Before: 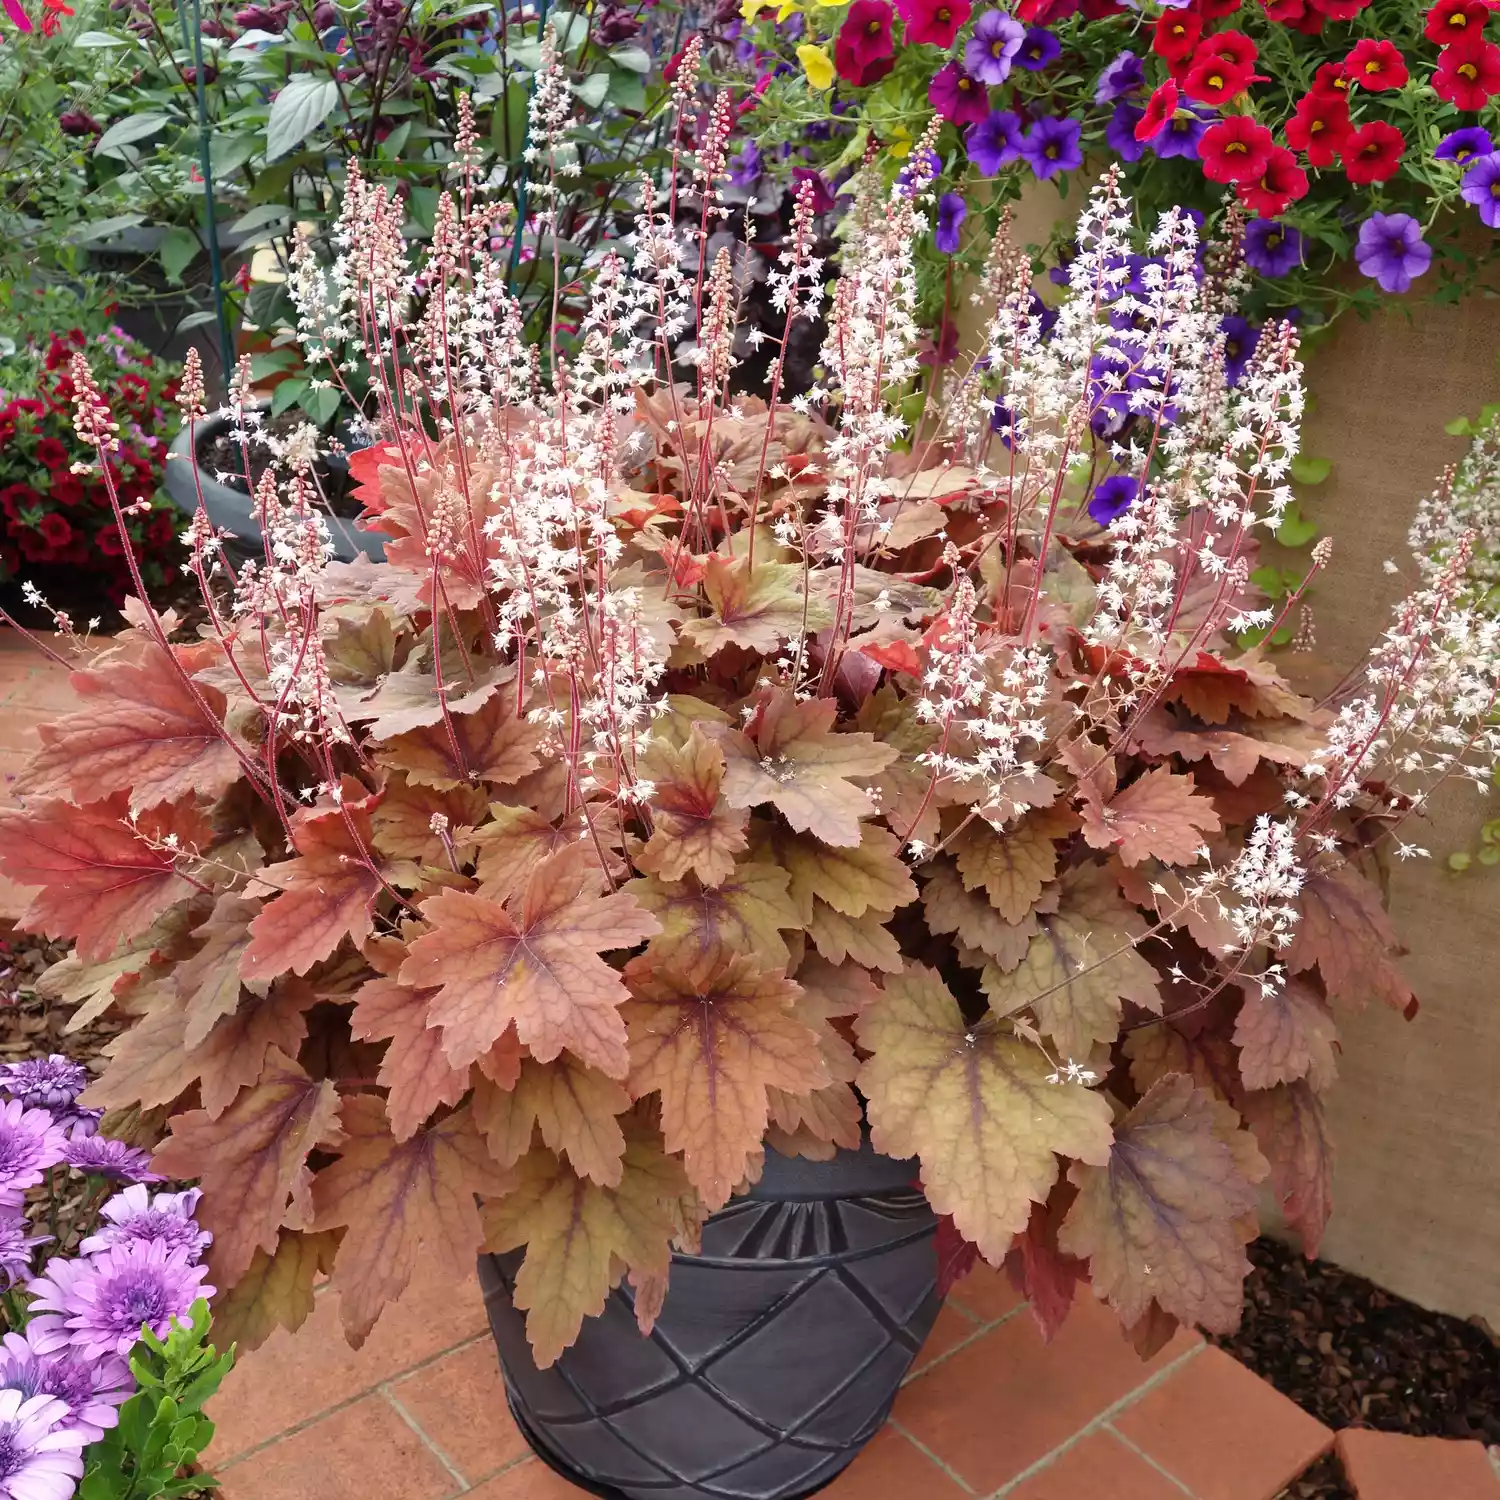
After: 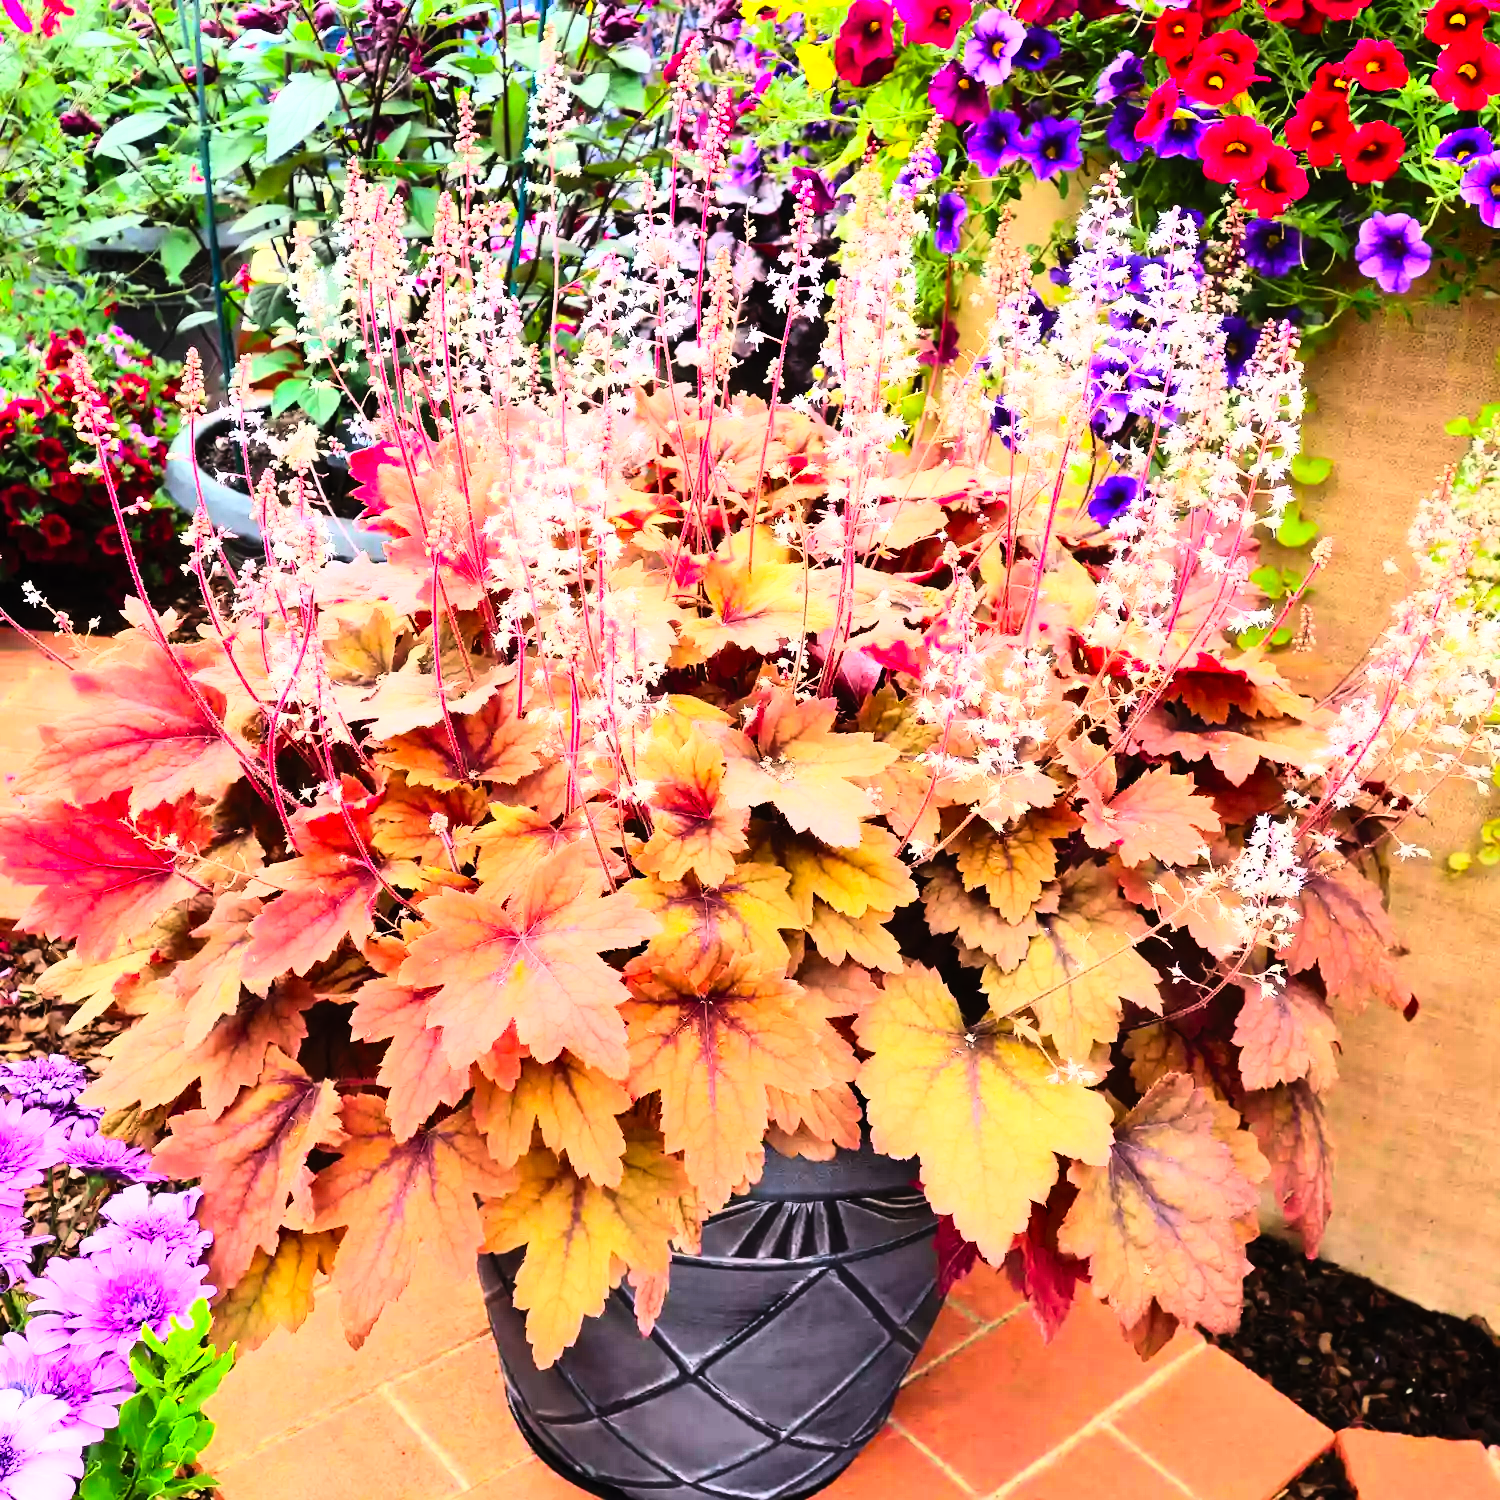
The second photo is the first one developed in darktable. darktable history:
contrast brightness saturation: contrast 0.2, brightness 0.2, saturation 0.8
rgb curve: curves: ch0 [(0, 0) (0.21, 0.15) (0.24, 0.21) (0.5, 0.75) (0.75, 0.96) (0.89, 0.99) (1, 1)]; ch1 [(0, 0.02) (0.21, 0.13) (0.25, 0.2) (0.5, 0.67) (0.75, 0.9) (0.89, 0.97) (1, 1)]; ch2 [(0, 0.02) (0.21, 0.13) (0.25, 0.2) (0.5, 0.67) (0.75, 0.9) (0.89, 0.97) (1, 1)], compensate middle gray true
